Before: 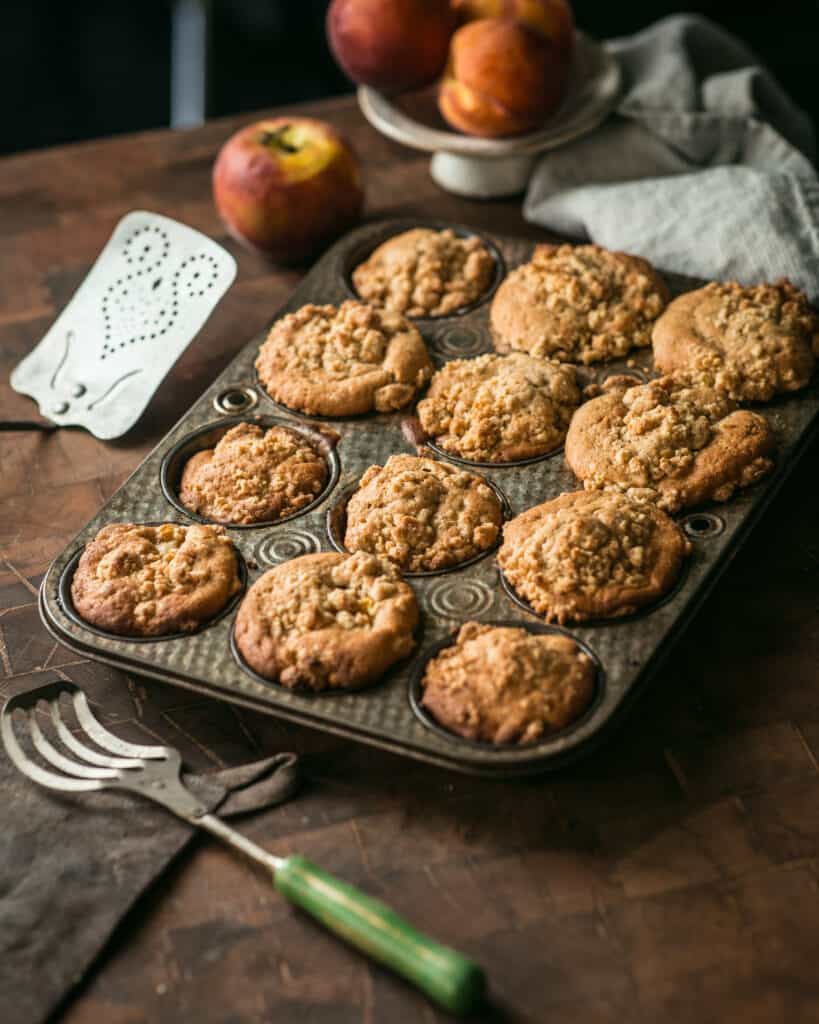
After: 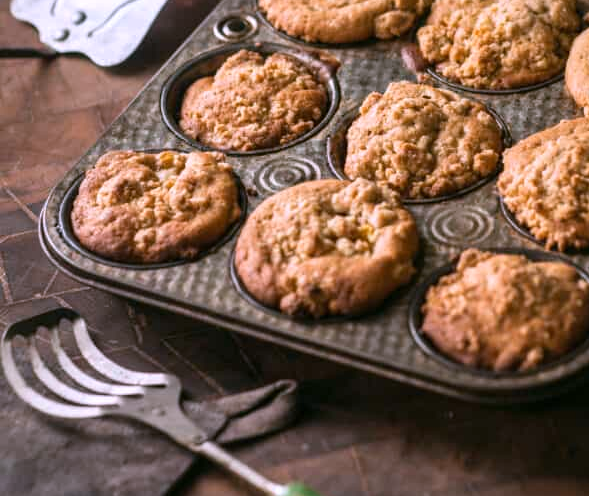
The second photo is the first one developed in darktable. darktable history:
white balance: red 1.042, blue 1.17
crop: top 36.498%, right 27.964%, bottom 14.995%
